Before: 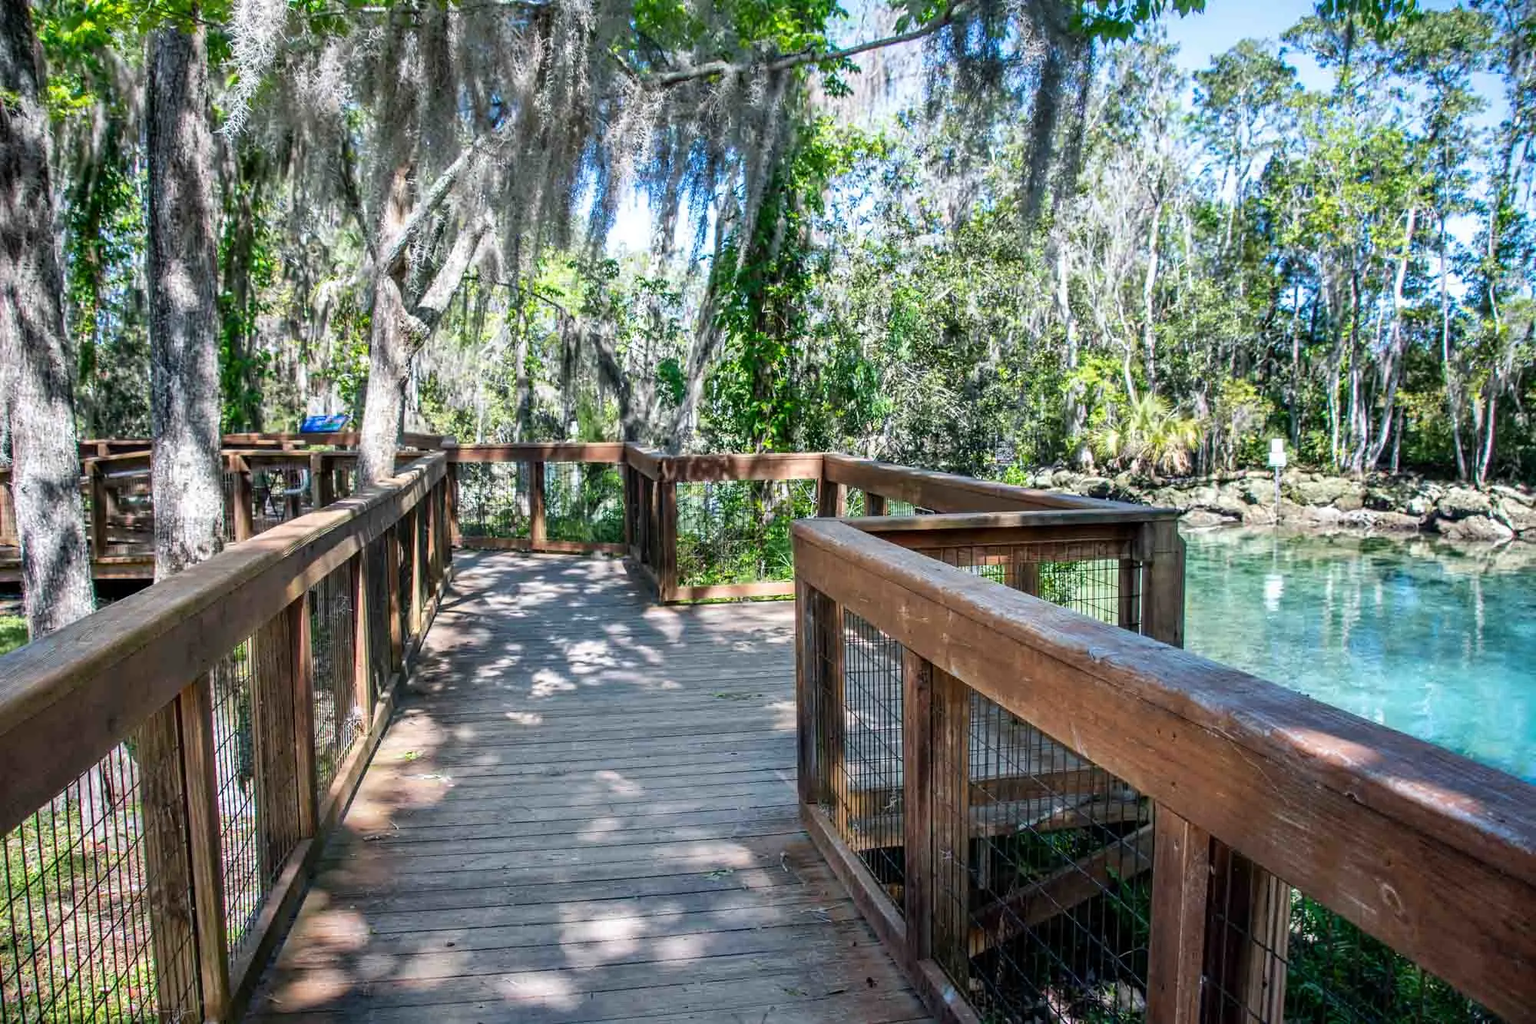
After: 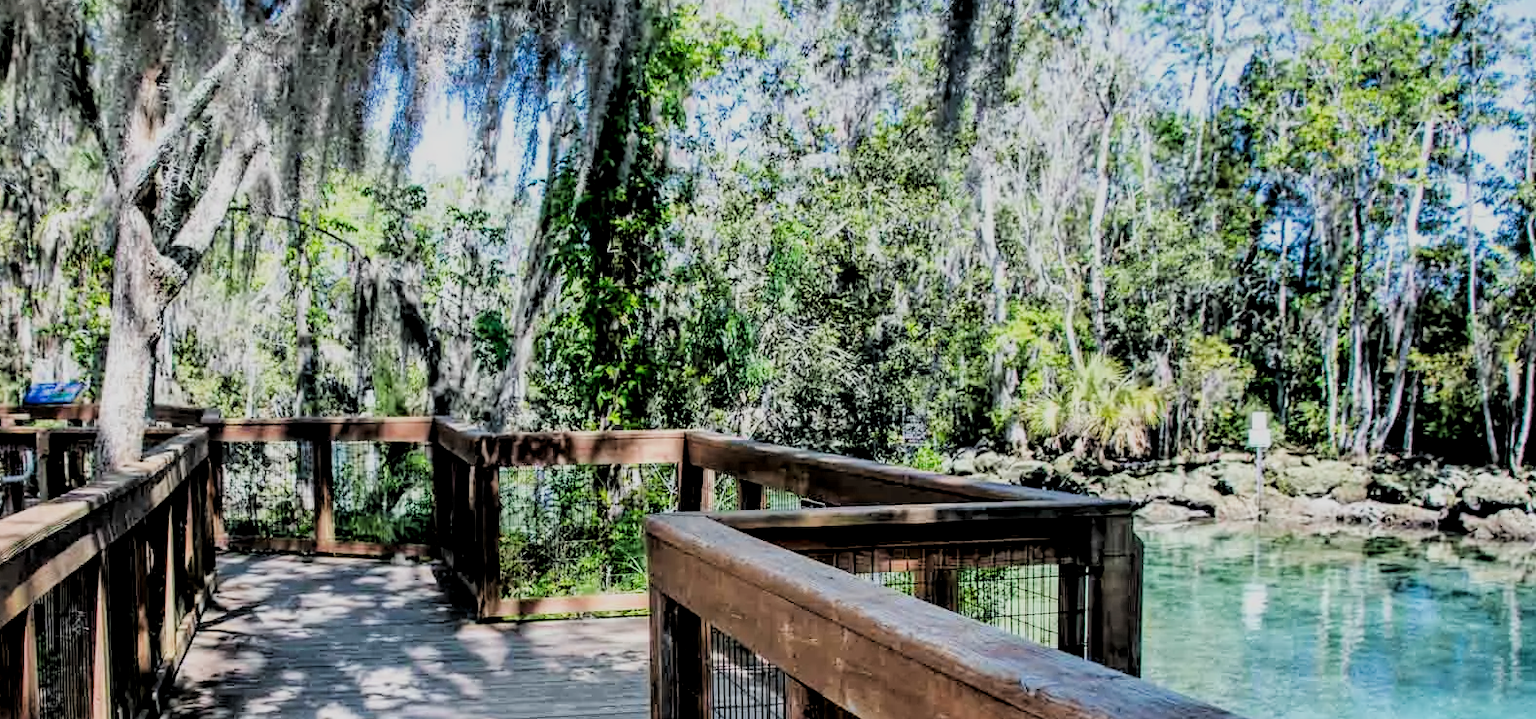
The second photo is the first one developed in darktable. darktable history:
filmic rgb: black relative exposure -2.86 EV, white relative exposure 4.56 EV, hardness 1.74, contrast 1.256
crop: left 18.389%, top 11.082%, right 2.551%, bottom 33.302%
local contrast: highlights 100%, shadows 103%, detail 119%, midtone range 0.2
